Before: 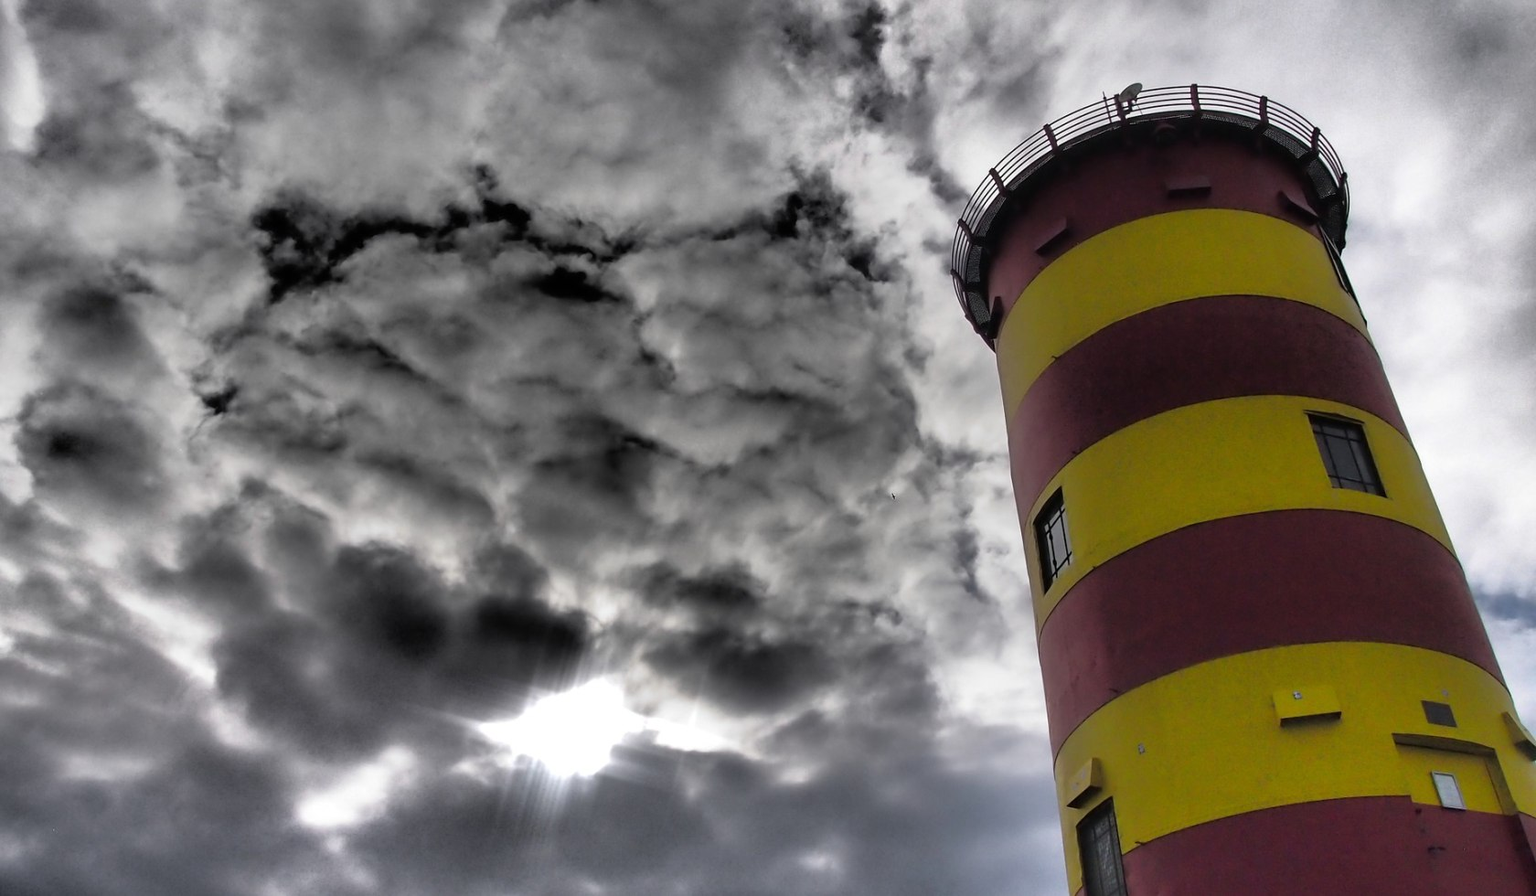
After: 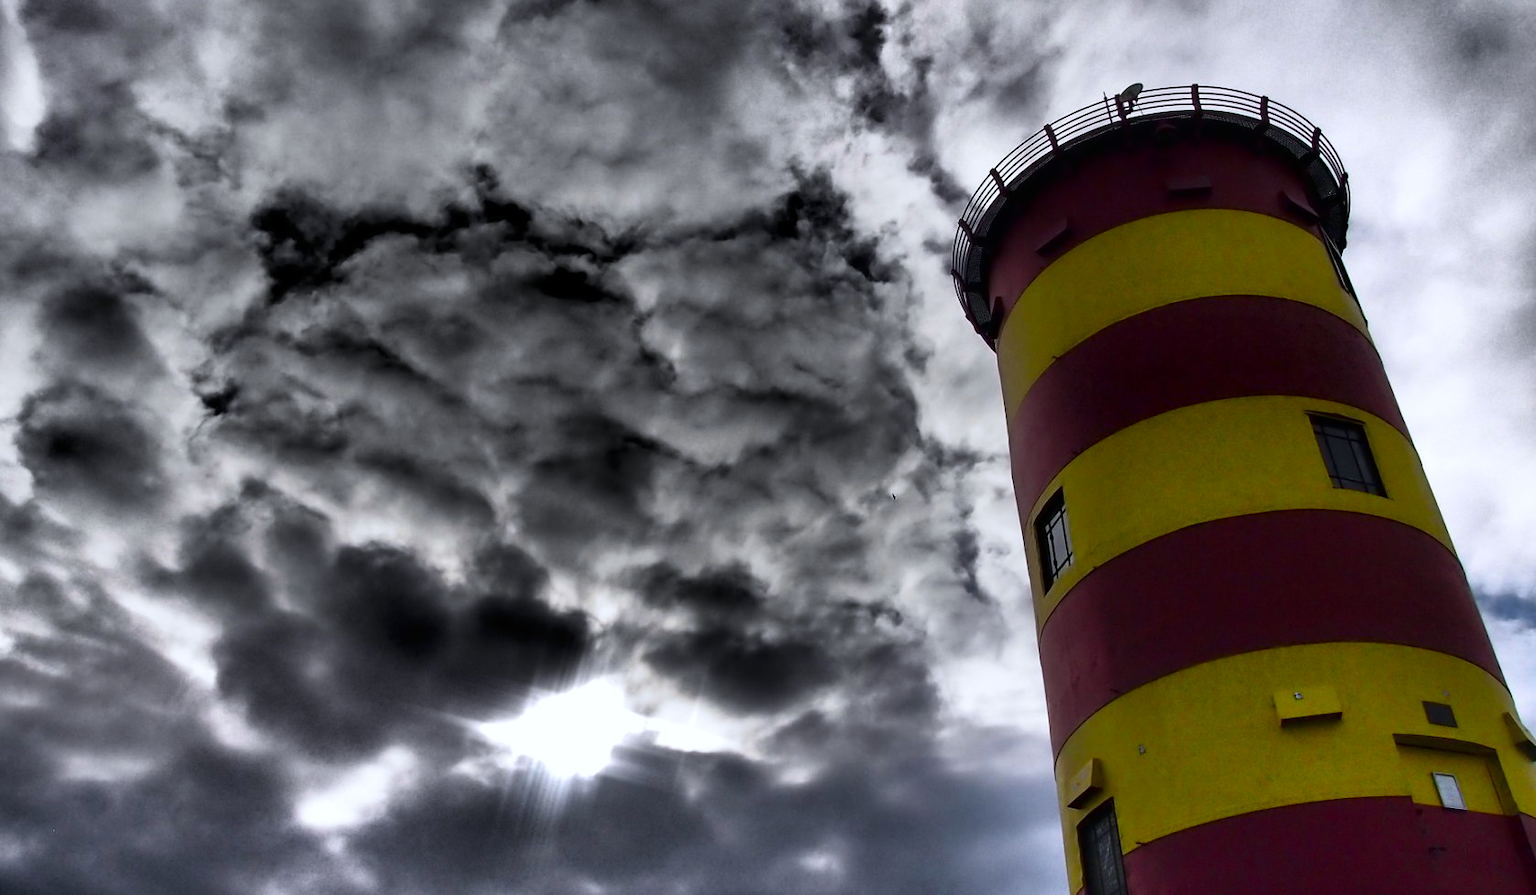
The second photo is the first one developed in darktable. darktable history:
contrast brightness saturation: contrast 0.19, brightness -0.11, saturation 0.21
white balance: red 0.983, blue 1.036
